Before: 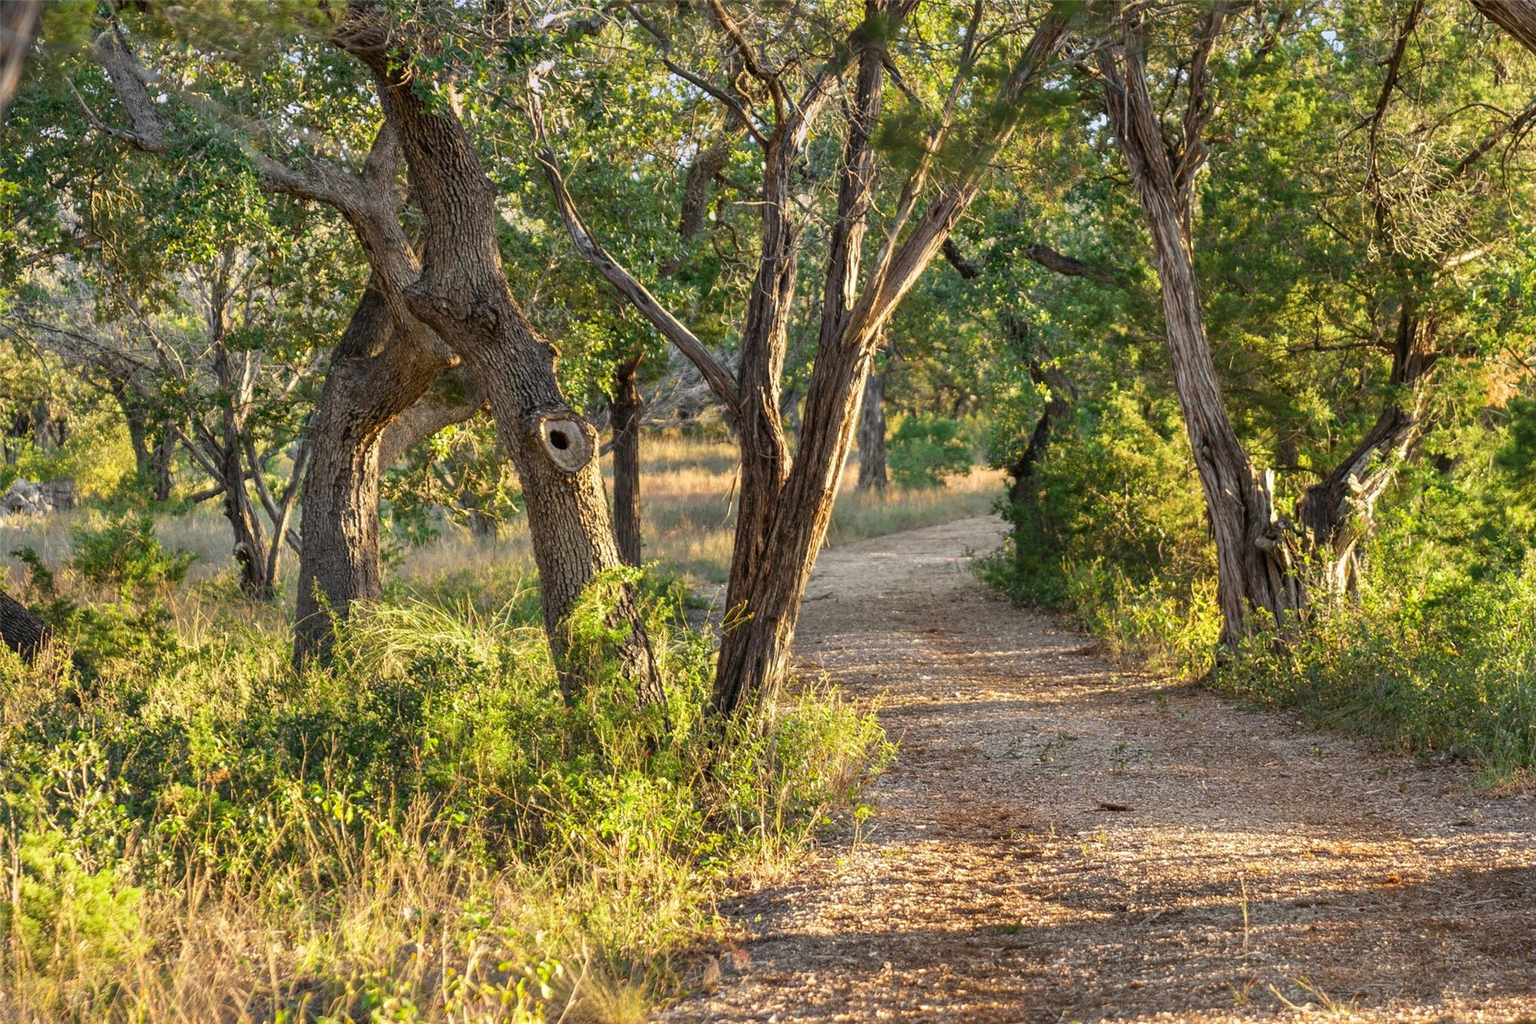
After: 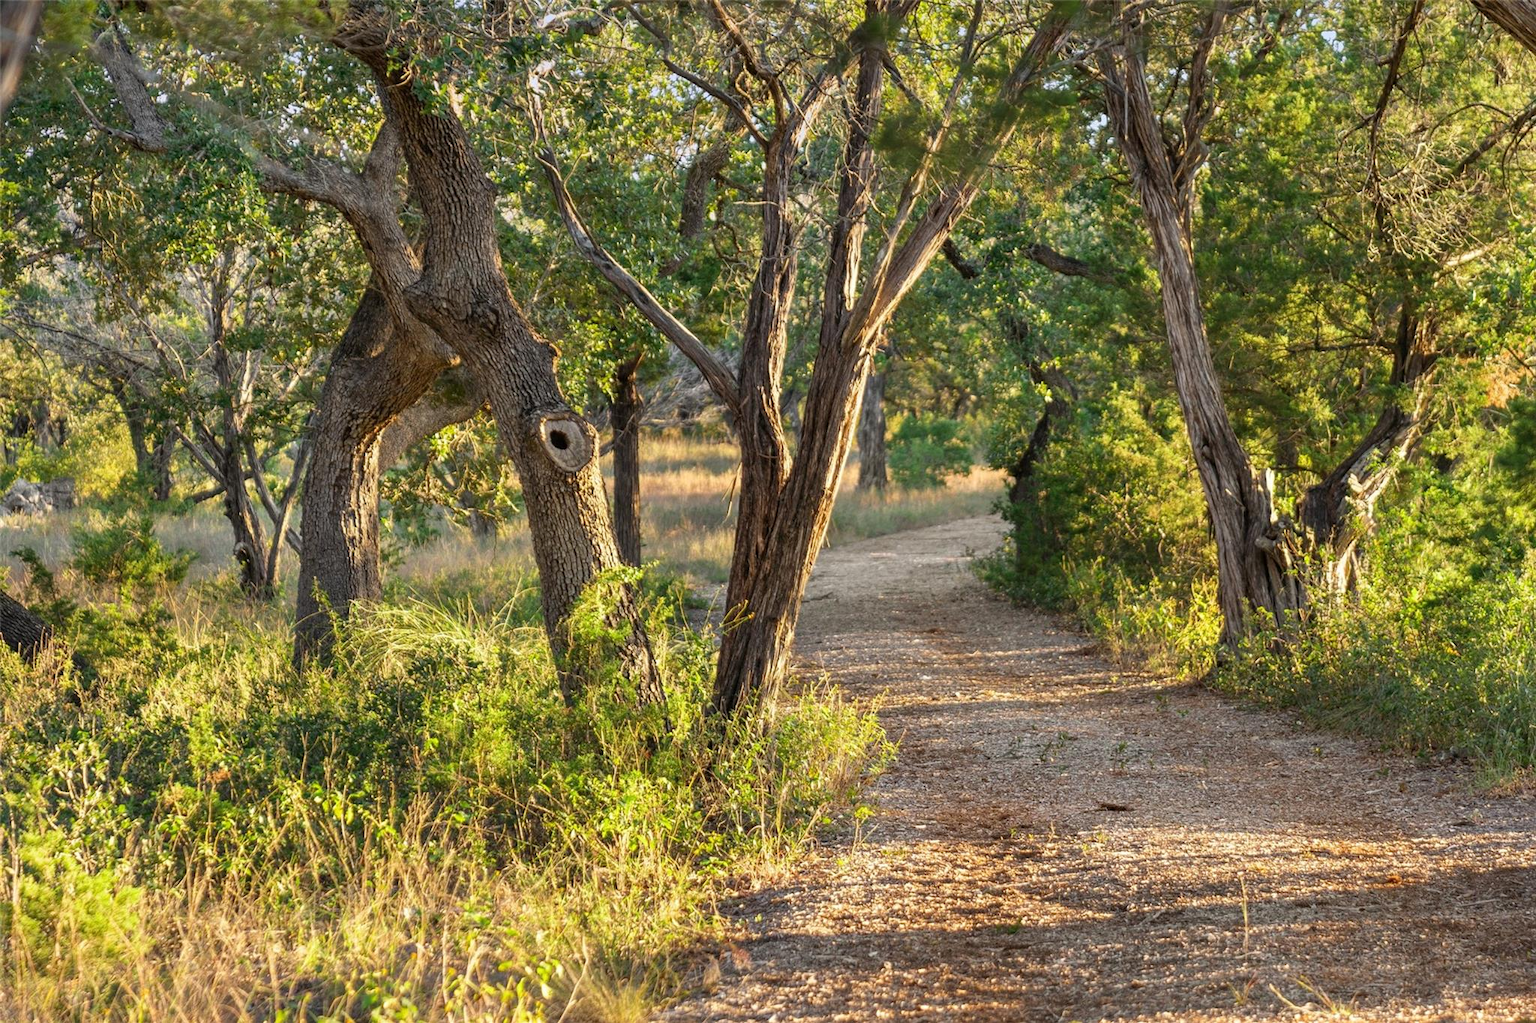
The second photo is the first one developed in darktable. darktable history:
color balance rgb: perceptual saturation grading › global saturation 0.943%
